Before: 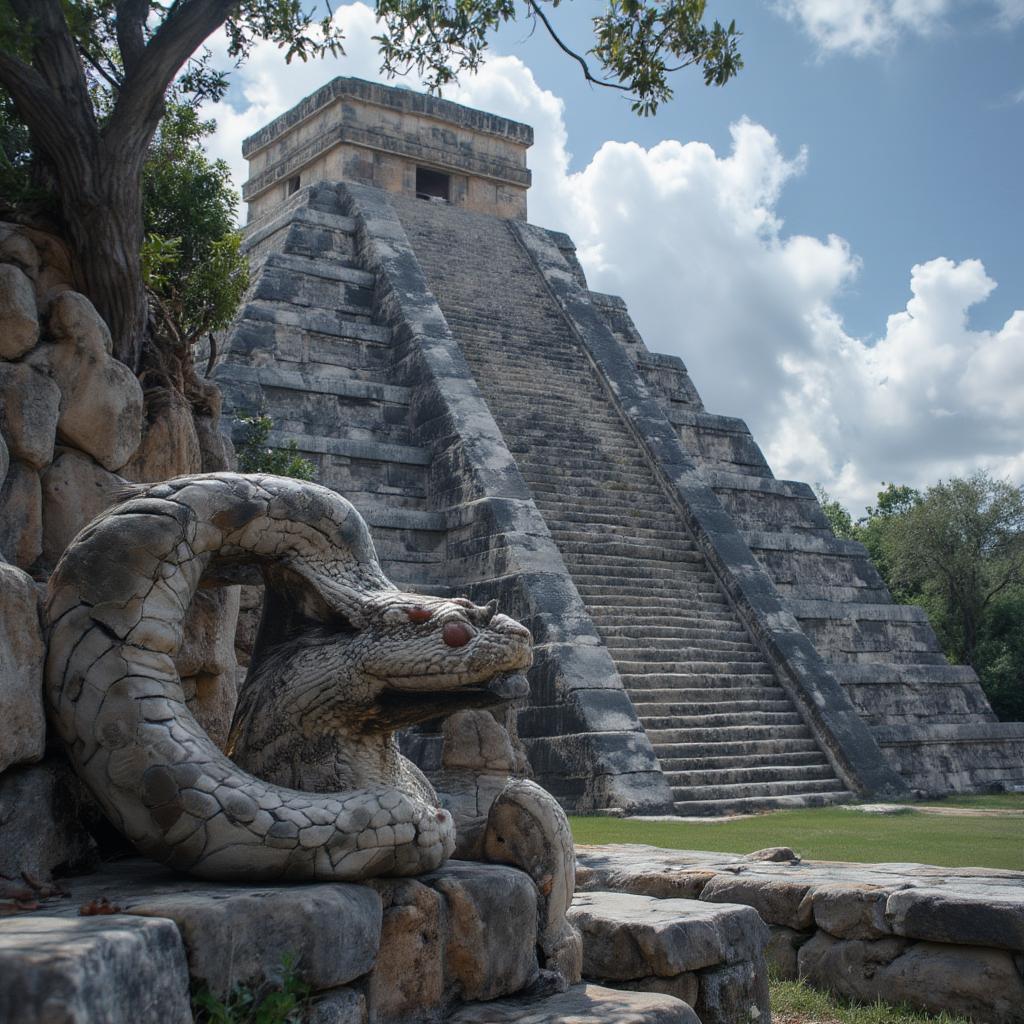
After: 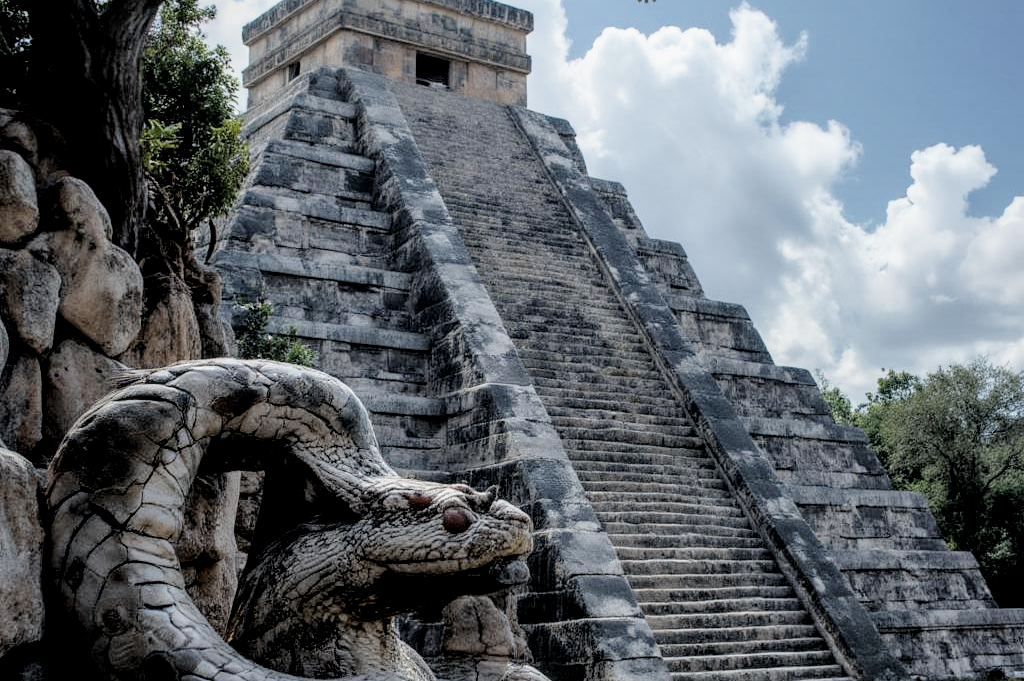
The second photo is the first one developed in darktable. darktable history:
filmic rgb: black relative exposure -3.29 EV, white relative exposure 3.45 EV, hardness 2.36, contrast 1.104
shadows and highlights: shadows 37.23, highlights -27.31, soften with gaussian
crop: top 11.176%, bottom 22.245%
local contrast: on, module defaults
exposure: exposure 0.349 EV, compensate highlight preservation false
